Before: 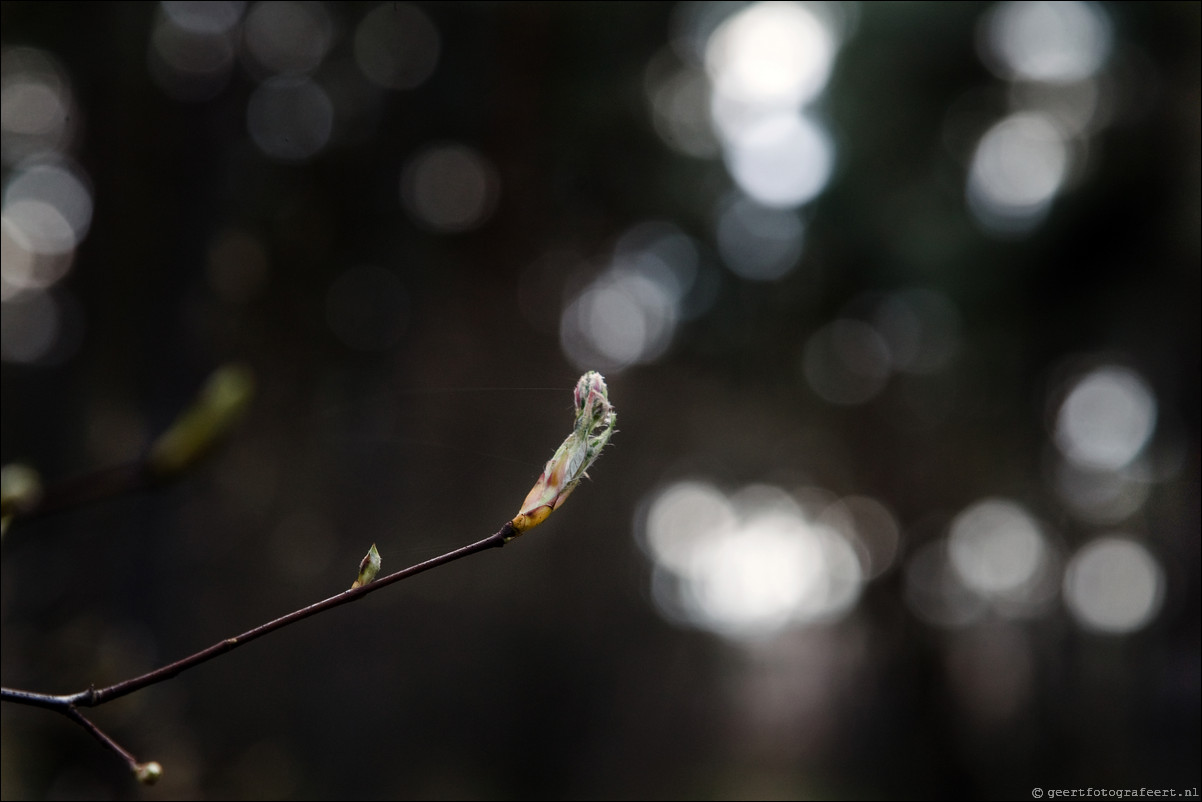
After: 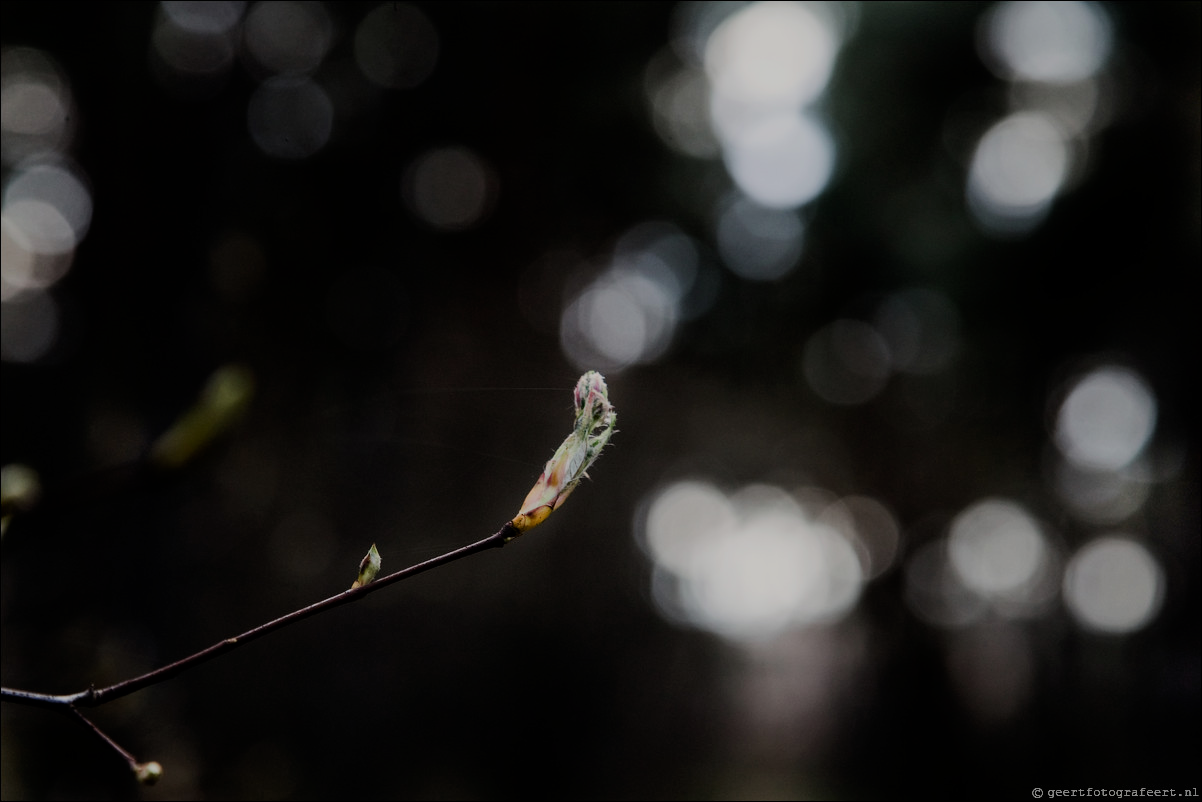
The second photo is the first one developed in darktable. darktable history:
shadows and highlights: shadows -20.43, white point adjustment -2.13, highlights -35.19
vignetting: fall-off start 115.7%, fall-off radius 58.66%, saturation 0.367
filmic rgb: black relative exposure -7.65 EV, white relative exposure 4.56 EV, hardness 3.61
